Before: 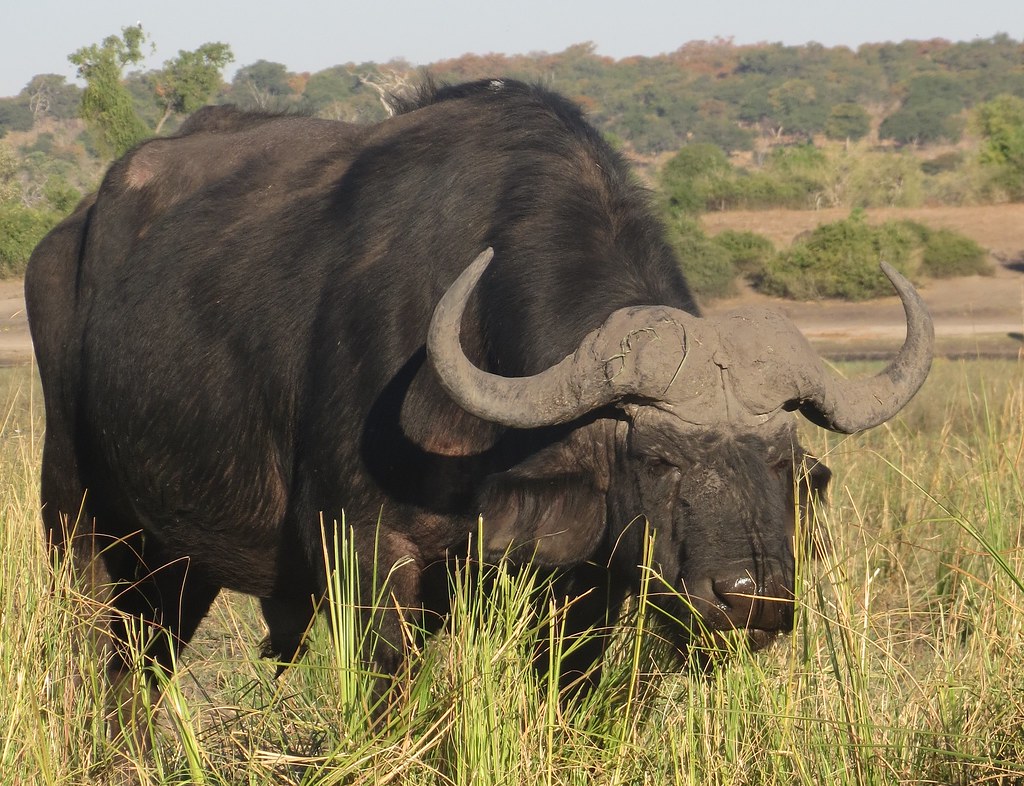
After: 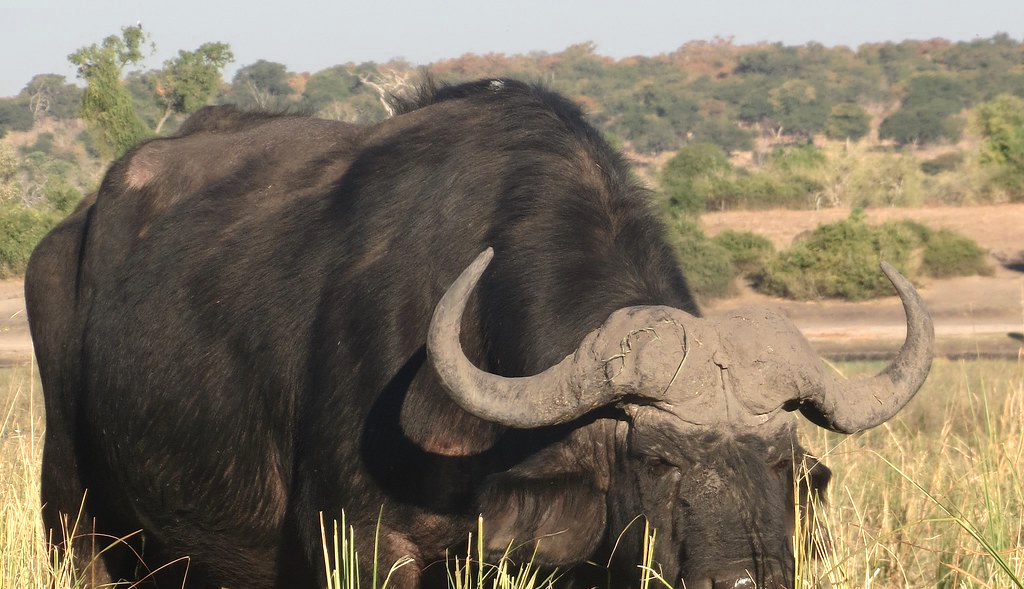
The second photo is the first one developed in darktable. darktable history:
crop: bottom 24.988%
color zones: curves: ch0 [(0.018, 0.548) (0.197, 0.654) (0.425, 0.447) (0.605, 0.658) (0.732, 0.579)]; ch1 [(0.105, 0.531) (0.224, 0.531) (0.386, 0.39) (0.618, 0.456) (0.732, 0.456) (0.956, 0.421)]; ch2 [(0.039, 0.583) (0.215, 0.465) (0.399, 0.544) (0.465, 0.548) (0.614, 0.447) (0.724, 0.43) (0.882, 0.623) (0.956, 0.632)]
